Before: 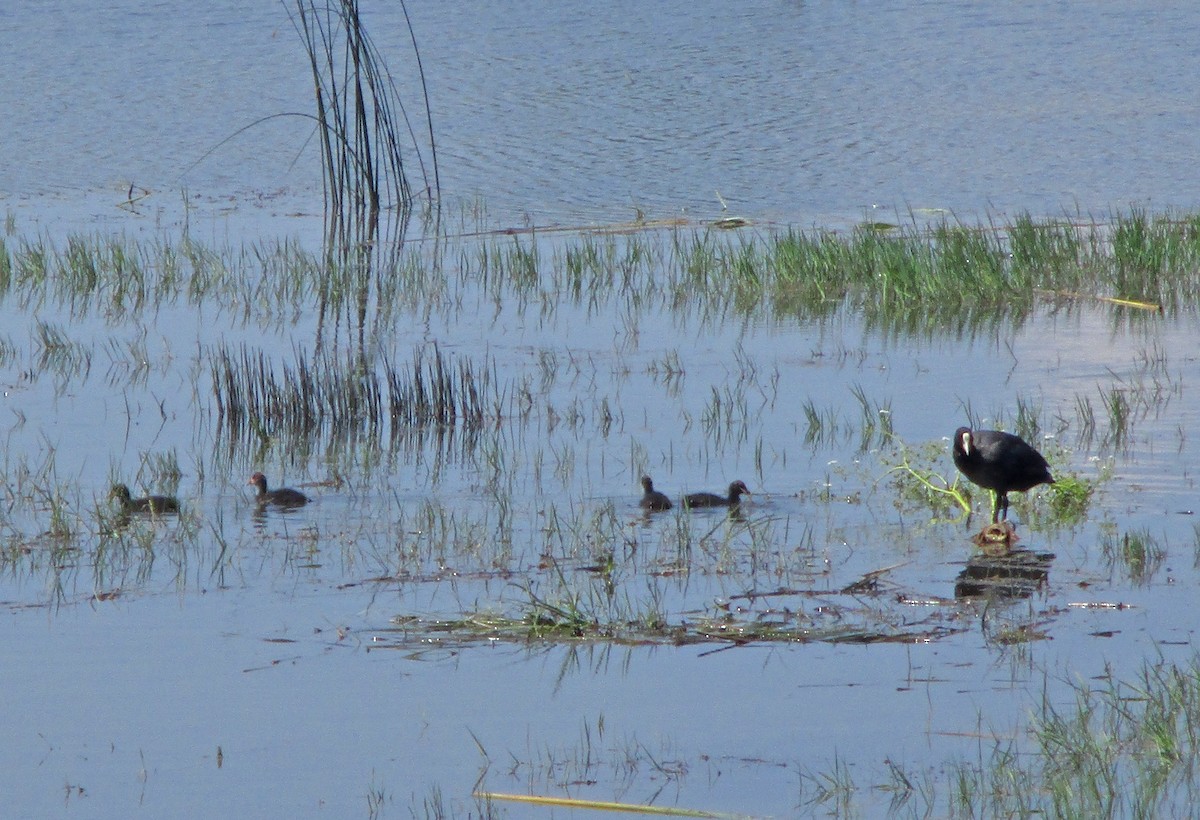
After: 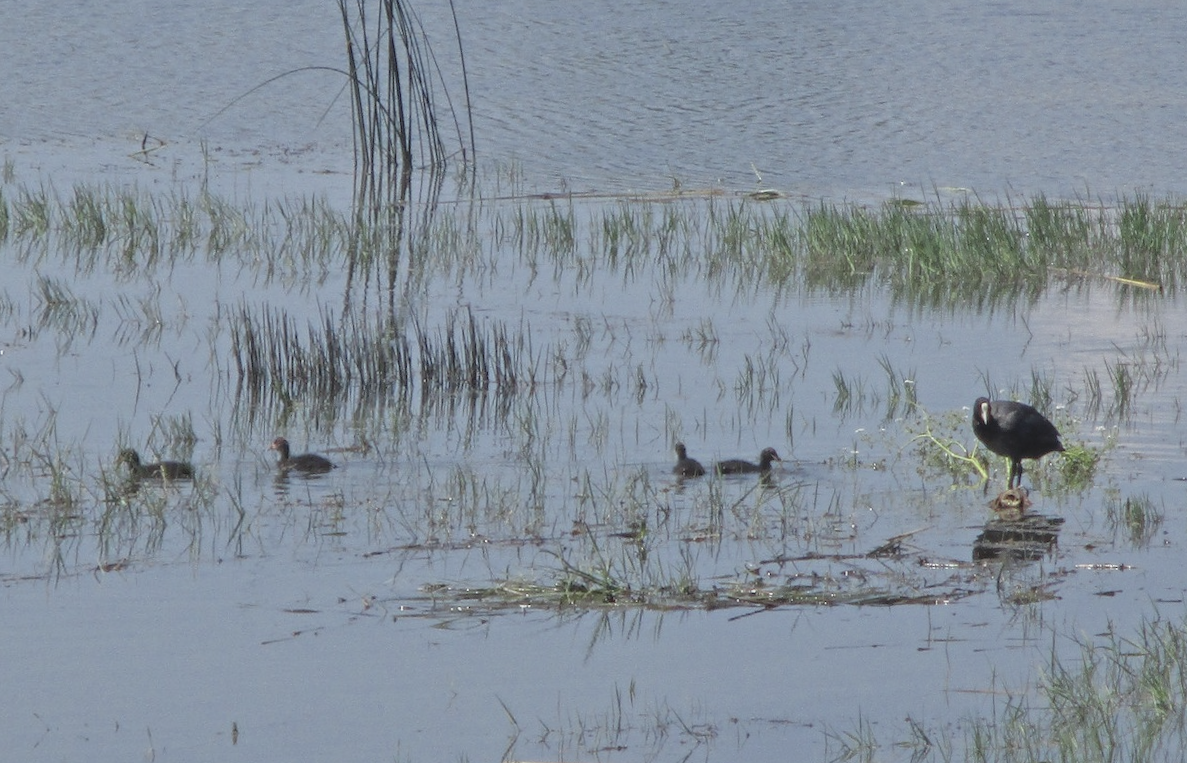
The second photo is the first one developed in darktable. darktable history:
local contrast: on, module defaults
exposure: exposure 0.217 EV, compensate highlight preservation false
rotate and perspective: rotation 0.679°, lens shift (horizontal) 0.136, crop left 0.009, crop right 0.991, crop top 0.078, crop bottom 0.95
contrast brightness saturation: contrast -0.26, saturation -0.43
